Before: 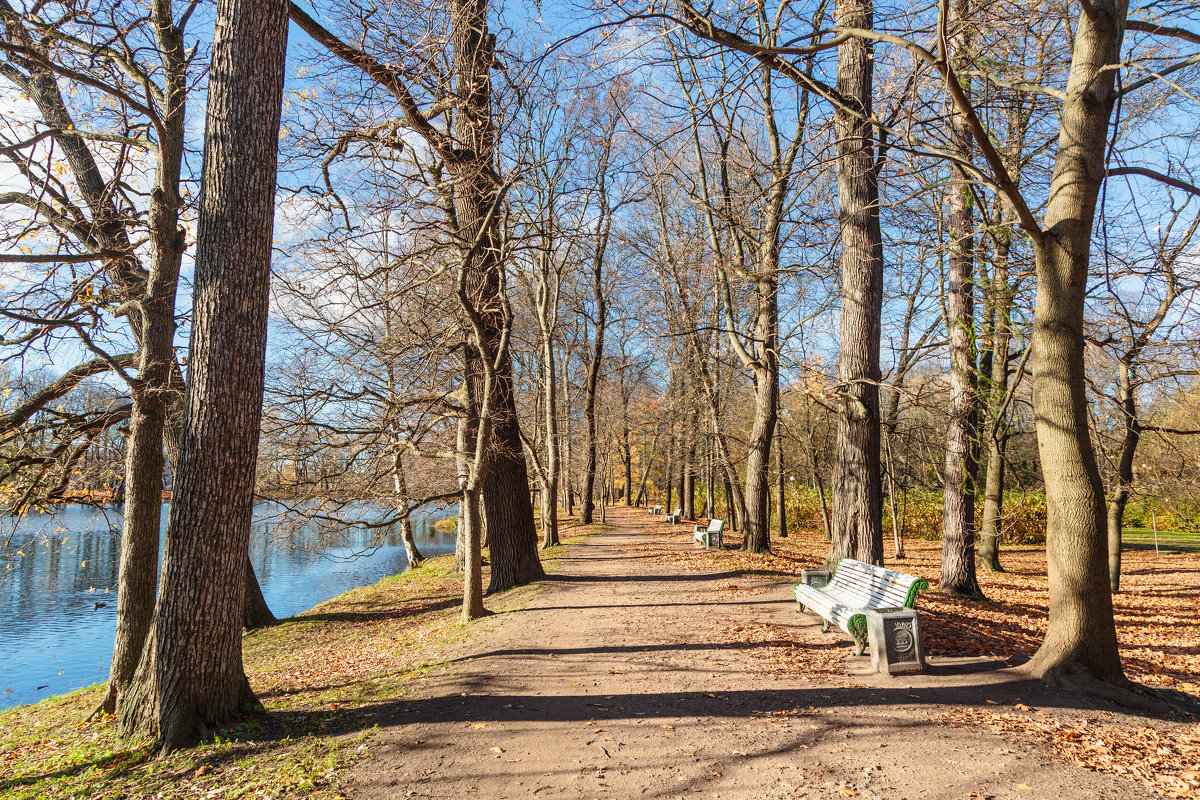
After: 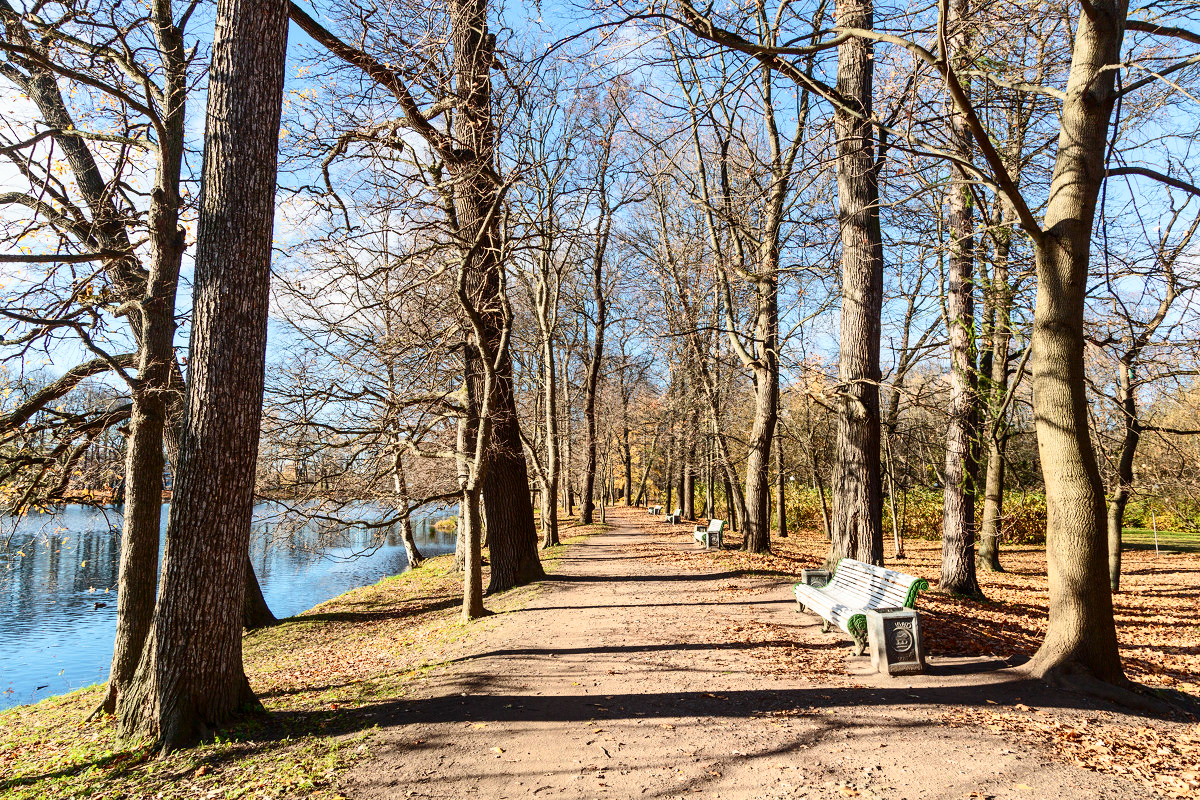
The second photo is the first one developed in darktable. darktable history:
contrast brightness saturation: contrast 0.275
